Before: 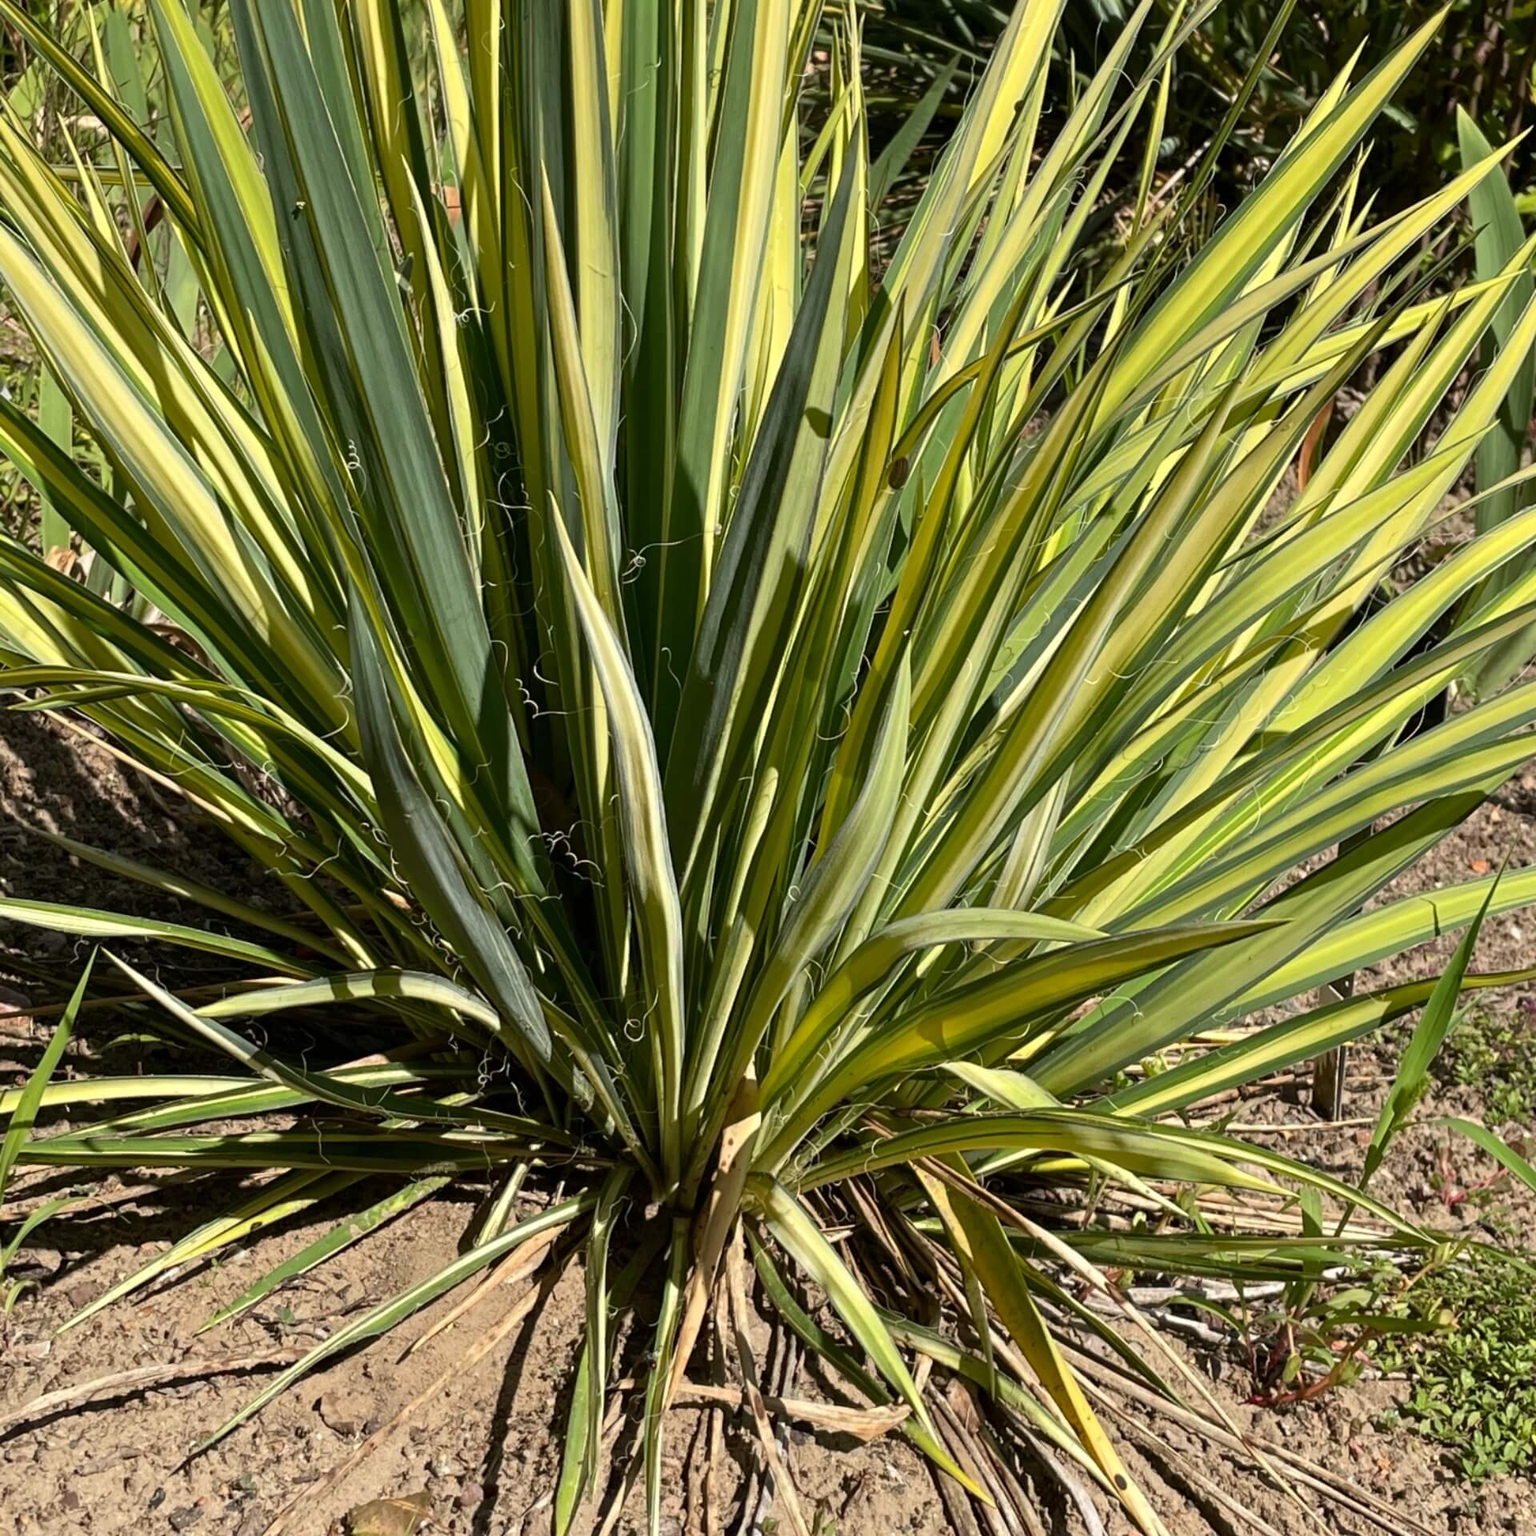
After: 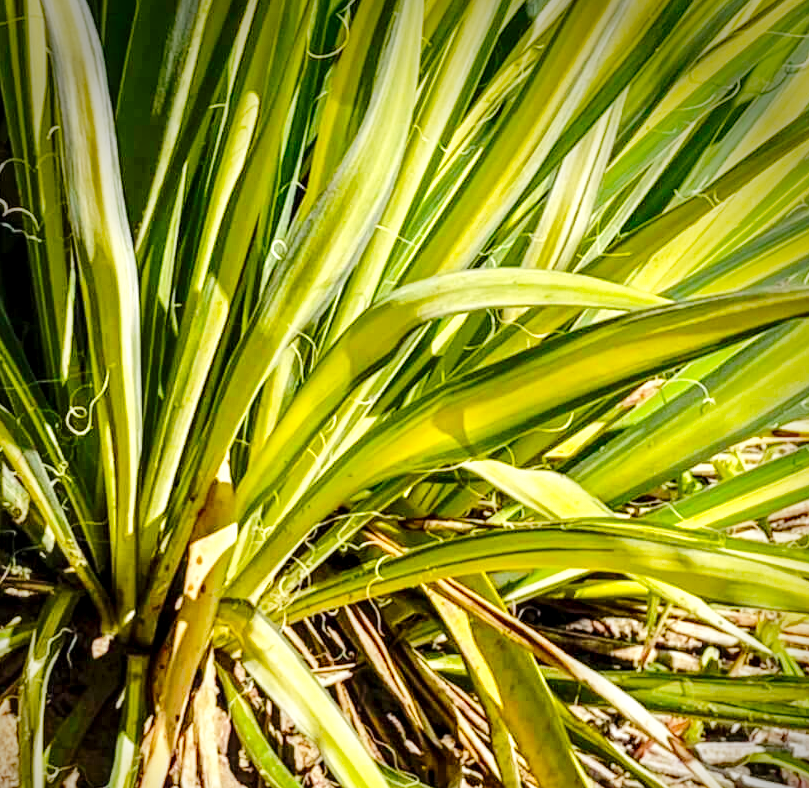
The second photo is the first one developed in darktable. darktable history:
shadows and highlights: shadows 75, highlights -25, soften with gaussian
color balance rgb: perceptual saturation grading › global saturation 25%, perceptual brilliance grading › mid-tones 10%, perceptual brilliance grading › shadows 15%, global vibrance 20%
exposure: black level correction 0, exposure 0.9 EV, compensate highlight preservation false
tone equalizer: -8 EV -0.002 EV, -7 EV 0.005 EV, -6 EV -0.008 EV, -5 EV 0.007 EV, -4 EV -0.042 EV, -3 EV -0.233 EV, -2 EV -0.662 EV, -1 EV -0.983 EV, +0 EV -0.969 EV, smoothing diameter 2%, edges refinement/feathering 20, mask exposure compensation -1.57 EV, filter diffusion 5
crop: left 37.221%, top 45.169%, right 20.63%, bottom 13.777%
vignetting: brightness -0.629, saturation -0.007, center (-0.028, 0.239)
base curve: curves: ch0 [(0, 0) (0.028, 0.03) (0.121, 0.232) (0.46, 0.748) (0.859, 0.968) (1, 1)], preserve colors none
local contrast: detail 150%
